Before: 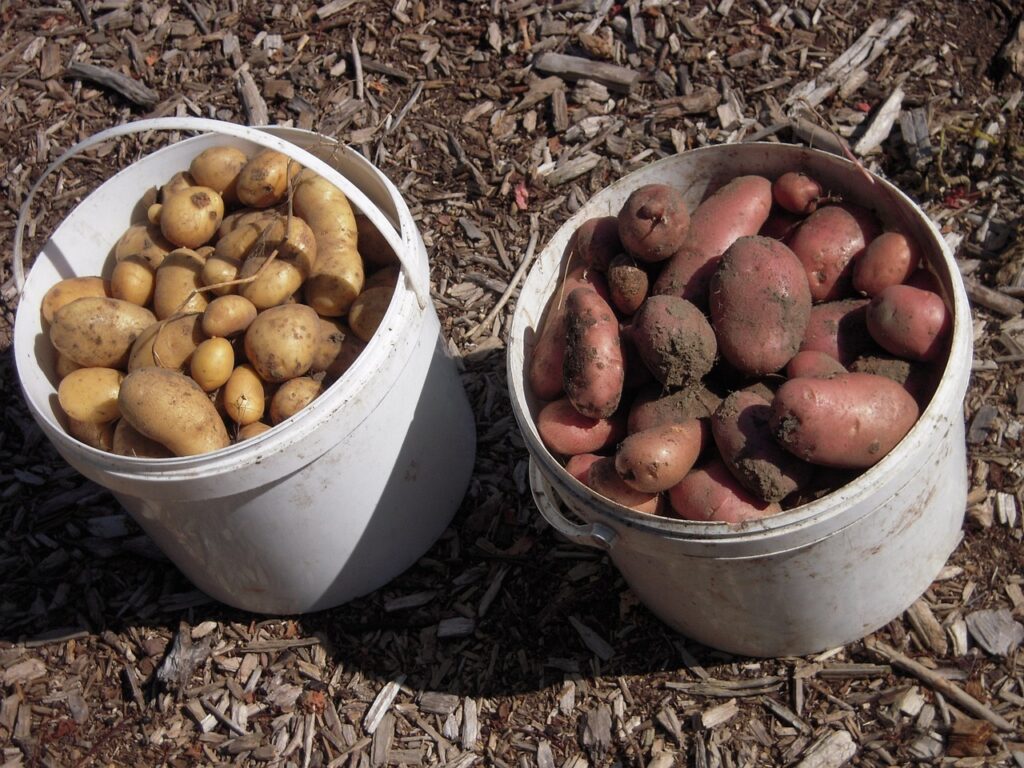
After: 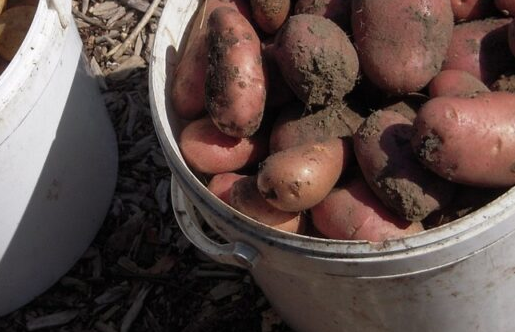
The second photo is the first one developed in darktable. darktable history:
crop: left 35.03%, top 36.625%, right 14.663%, bottom 20.057%
white balance: emerald 1
